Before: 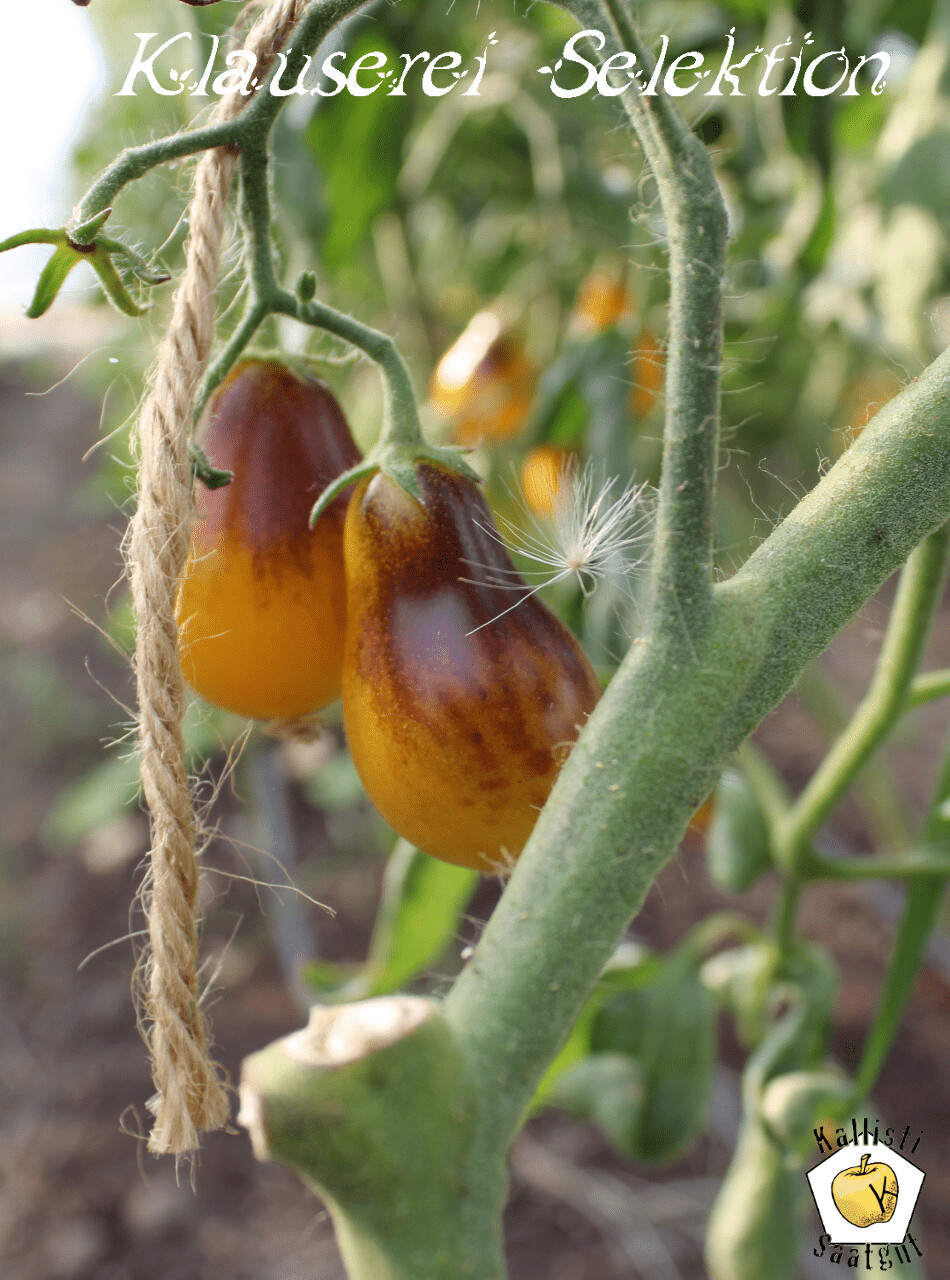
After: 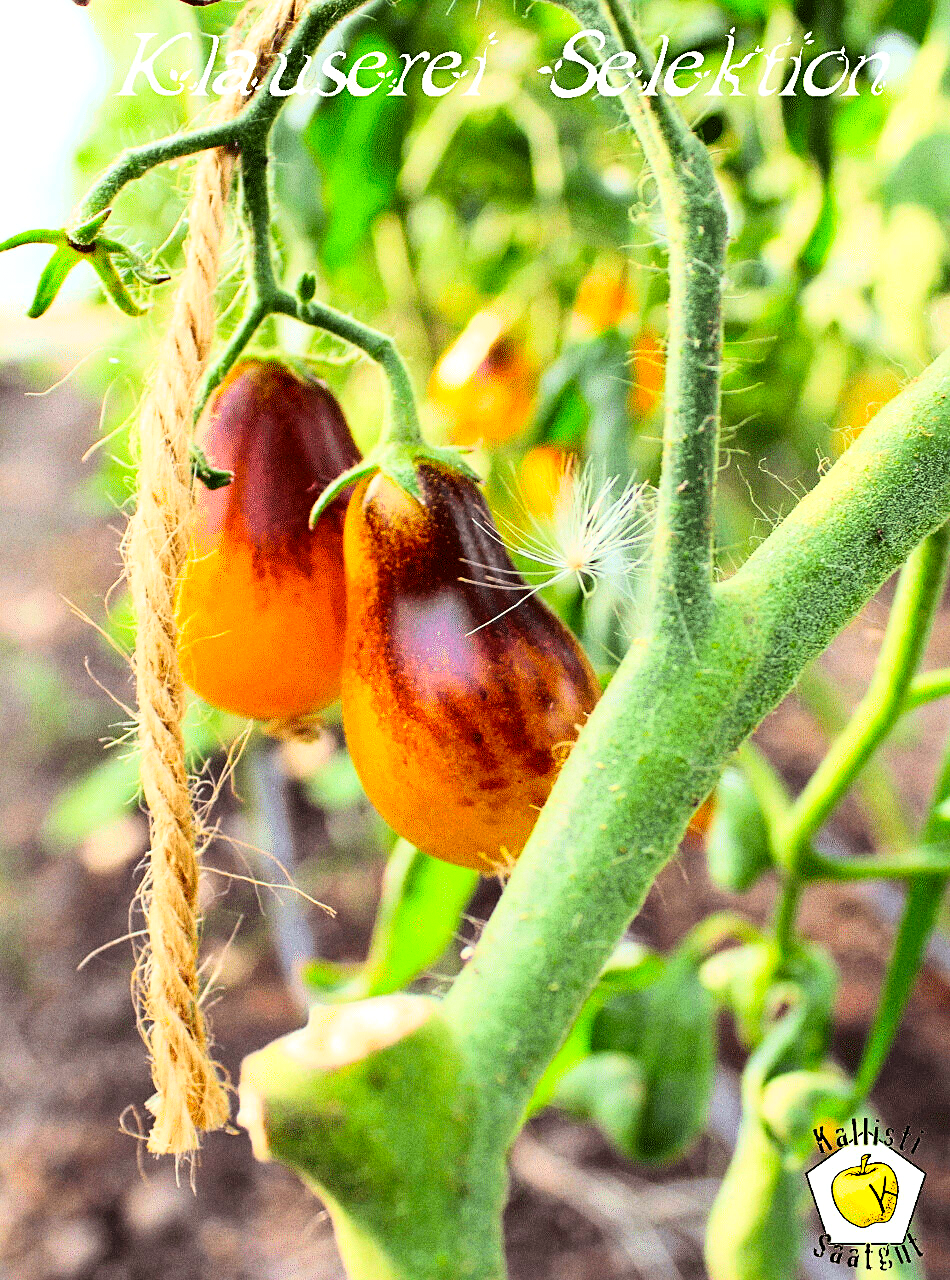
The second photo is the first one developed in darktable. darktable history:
grain: coarseness 8.68 ISO, strength 31.94%
rgb curve: curves: ch0 [(0, 0) (0.21, 0.15) (0.24, 0.21) (0.5, 0.75) (0.75, 0.96) (0.89, 0.99) (1, 1)]; ch1 [(0, 0.02) (0.21, 0.13) (0.25, 0.2) (0.5, 0.67) (0.75, 0.9) (0.89, 0.97) (1, 1)]; ch2 [(0, 0.02) (0.21, 0.13) (0.25, 0.2) (0.5, 0.67) (0.75, 0.9) (0.89, 0.97) (1, 1)], compensate middle gray true
sharpen: on, module defaults
color correction: saturation 1.8
